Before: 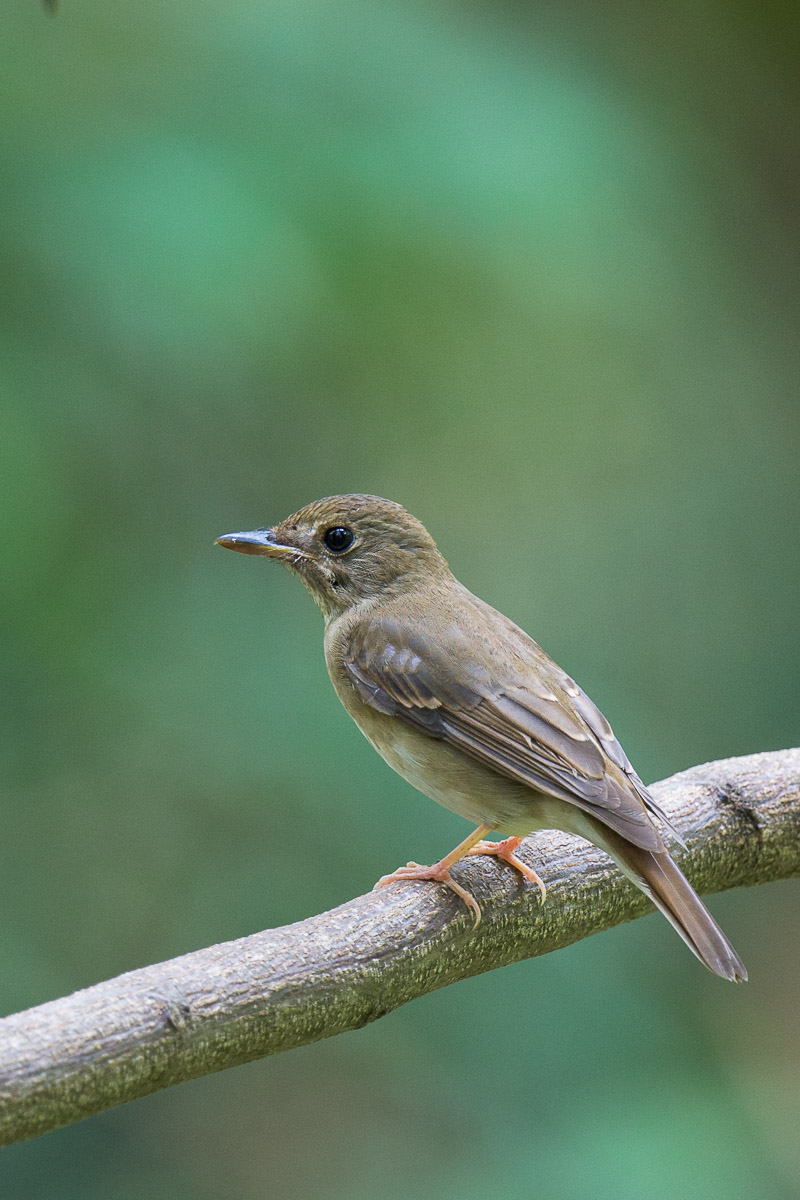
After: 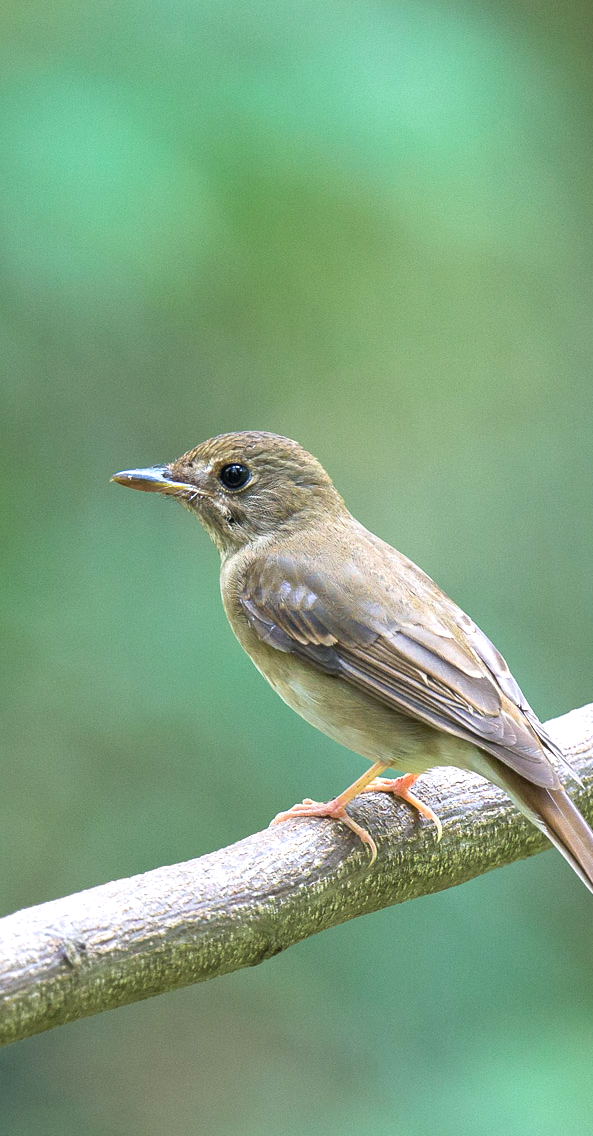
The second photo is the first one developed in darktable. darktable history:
crop and rotate: left 13.15%, top 5.251%, right 12.609%
exposure: exposure 0.7 EV, compensate highlight preservation false
